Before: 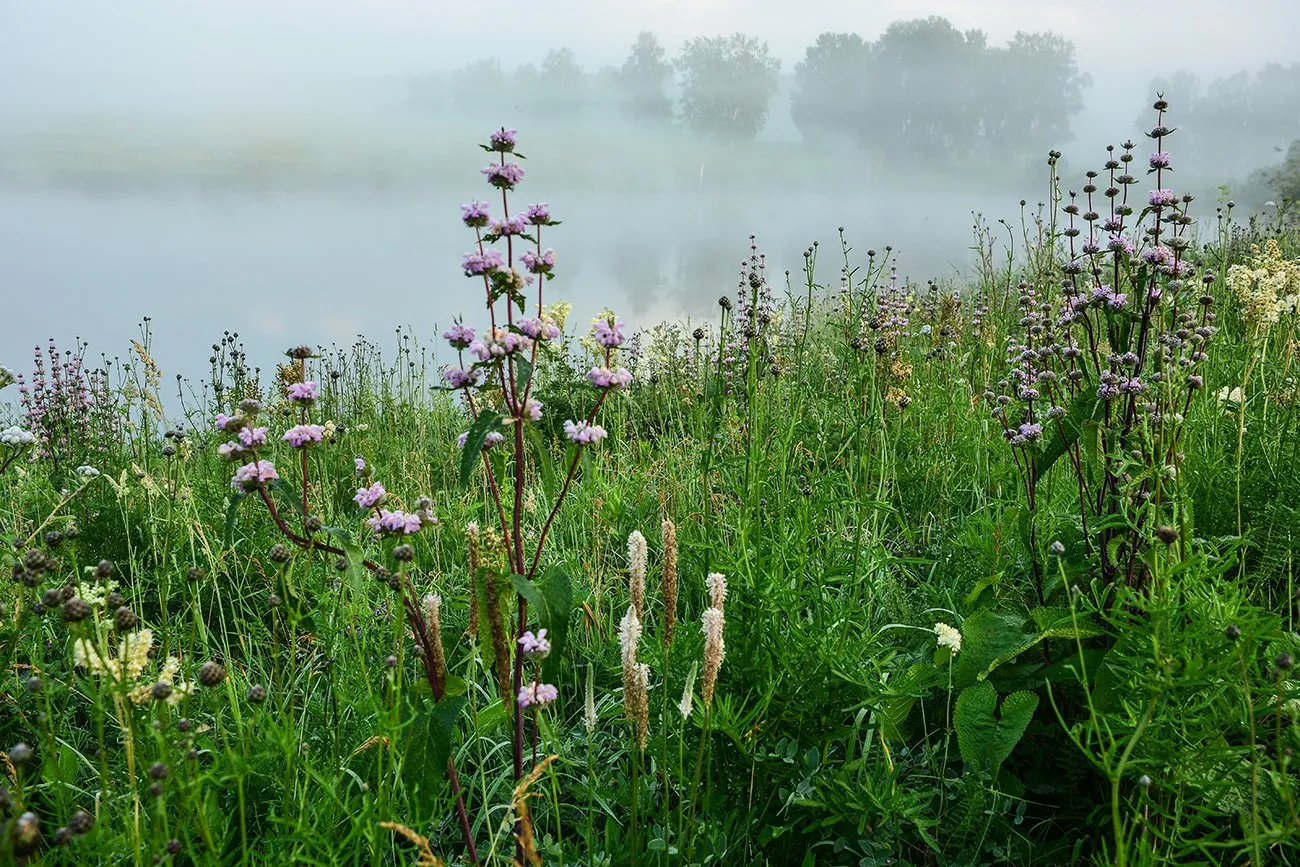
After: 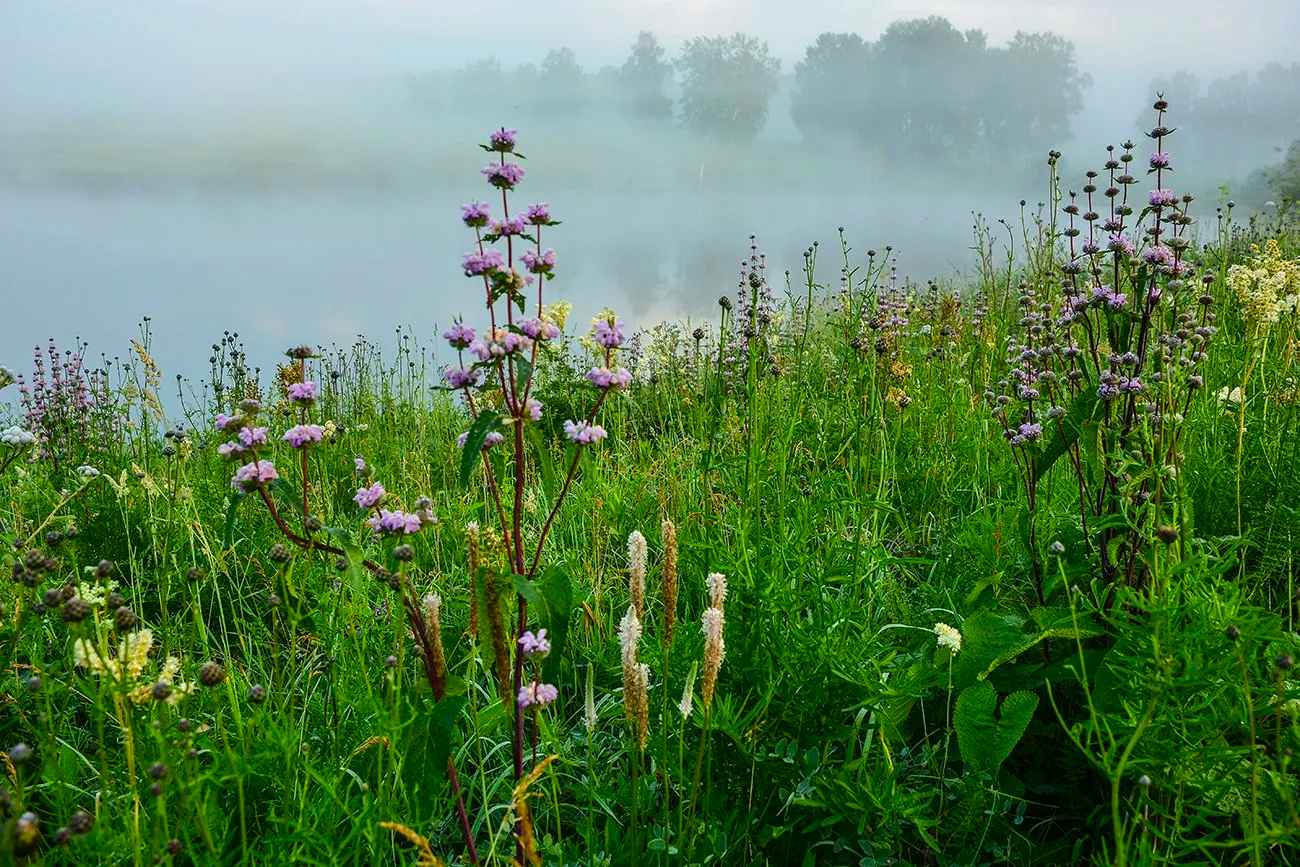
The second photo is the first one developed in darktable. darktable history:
white balance: red 1, blue 1
velvia: strength 32%, mid-tones bias 0.2
base curve: curves: ch0 [(0, 0) (0.74, 0.67) (1, 1)]
